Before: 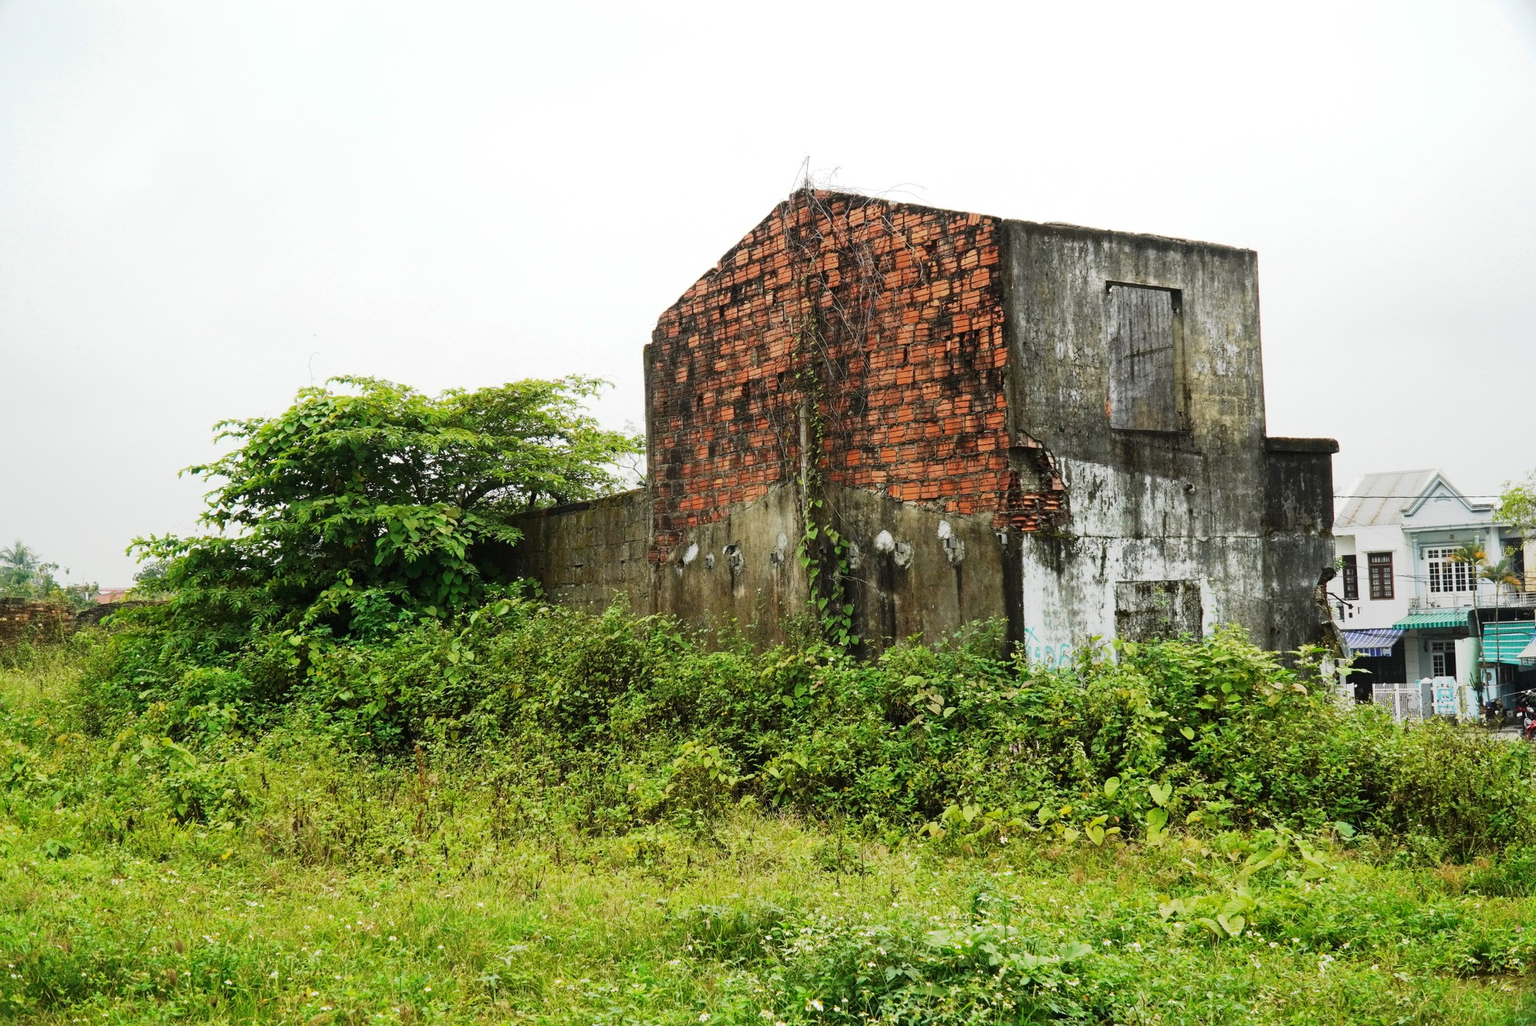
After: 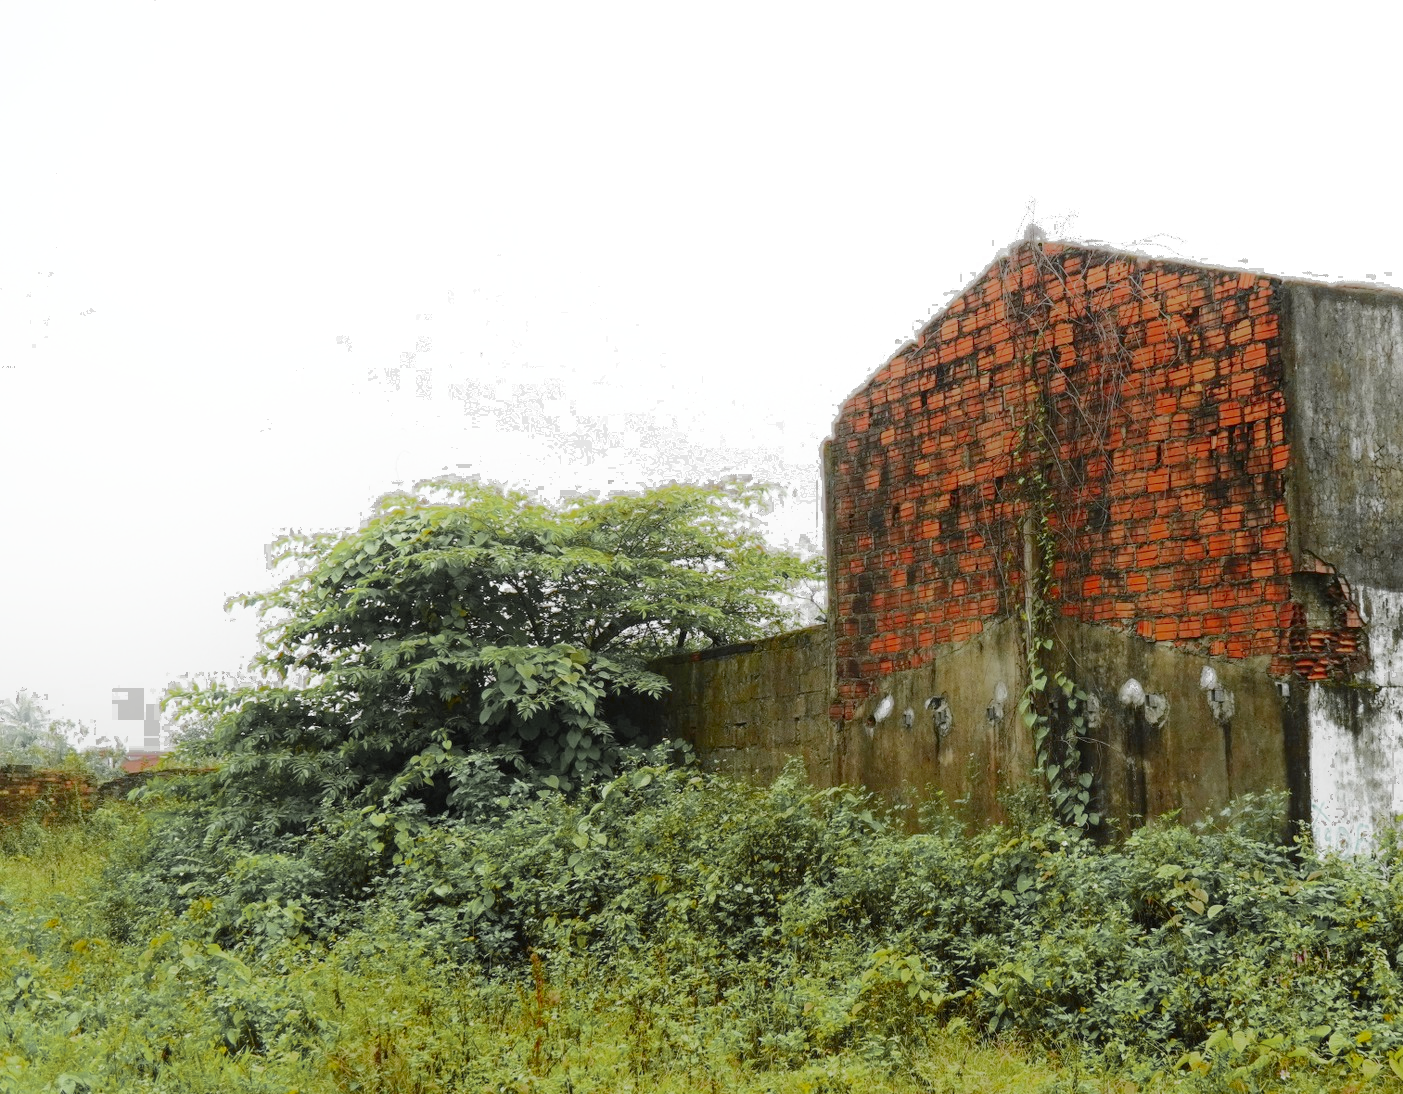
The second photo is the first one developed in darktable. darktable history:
levels: white 99.96%, levels [0, 0.445, 1]
crop: right 28.603%, bottom 16.641%
shadows and highlights: shadows -39.94, highlights 64.49, soften with gaussian
color zones: curves: ch0 [(0.004, 0.388) (0.125, 0.392) (0.25, 0.404) (0.375, 0.5) (0.5, 0.5) (0.625, 0.5) (0.75, 0.5) (0.875, 0.5)]; ch1 [(0, 0.5) (0.125, 0.5) (0.25, 0.5) (0.375, 0.124) (0.524, 0.124) (0.645, 0.128) (0.789, 0.132) (0.914, 0.096) (0.998, 0.068)], process mode strong
